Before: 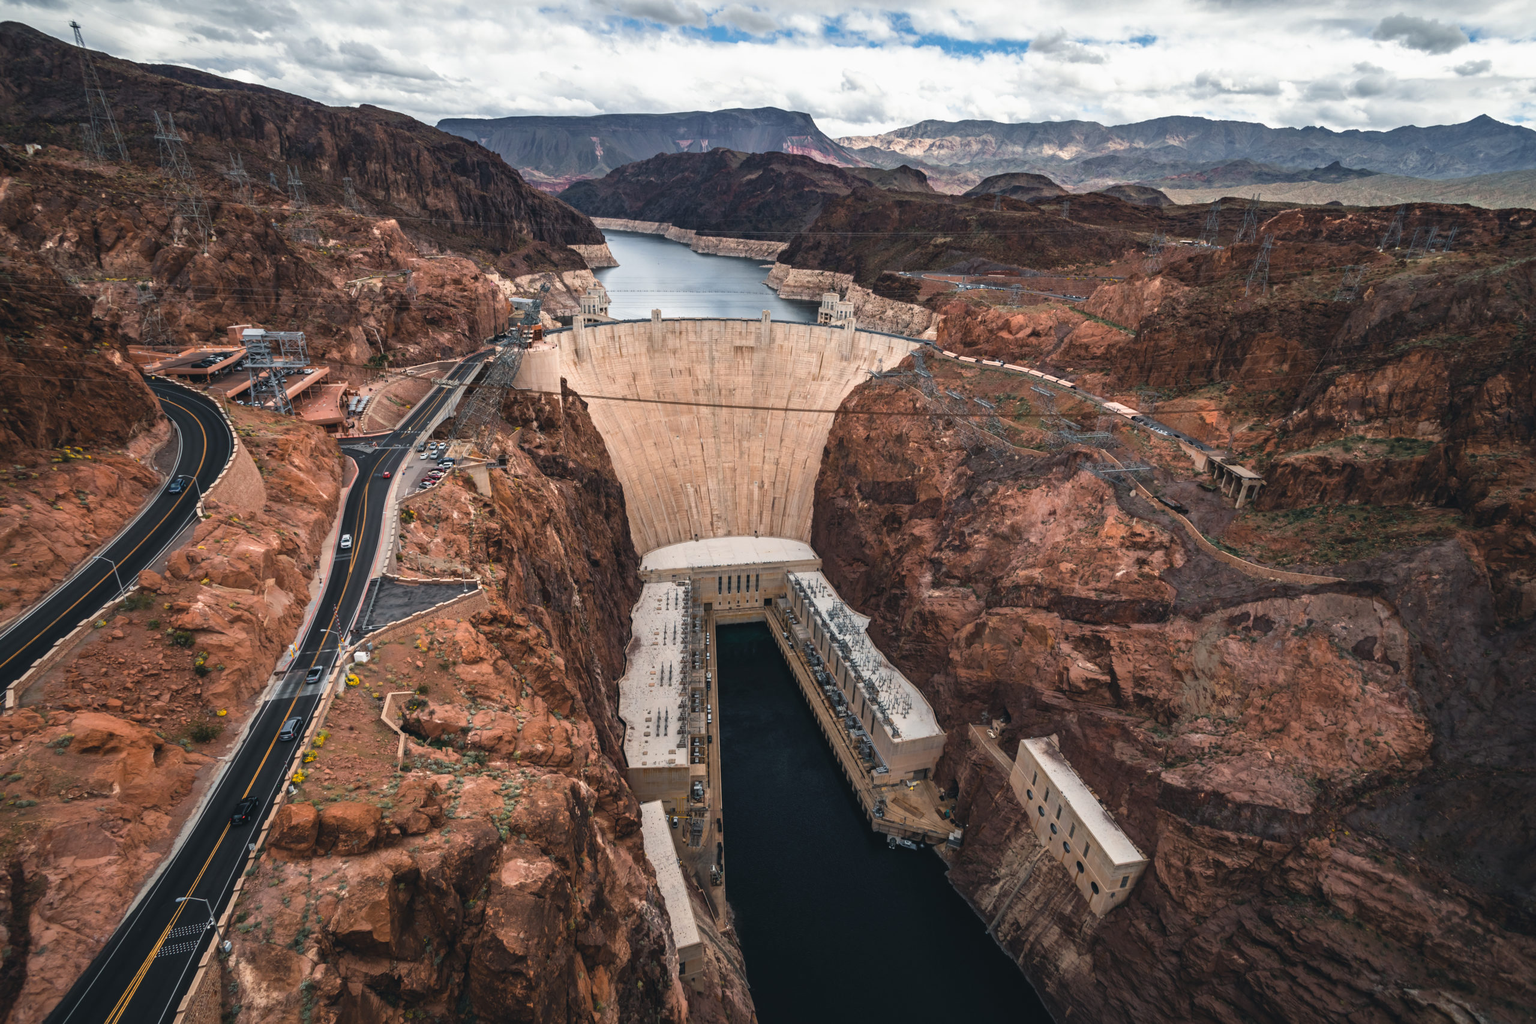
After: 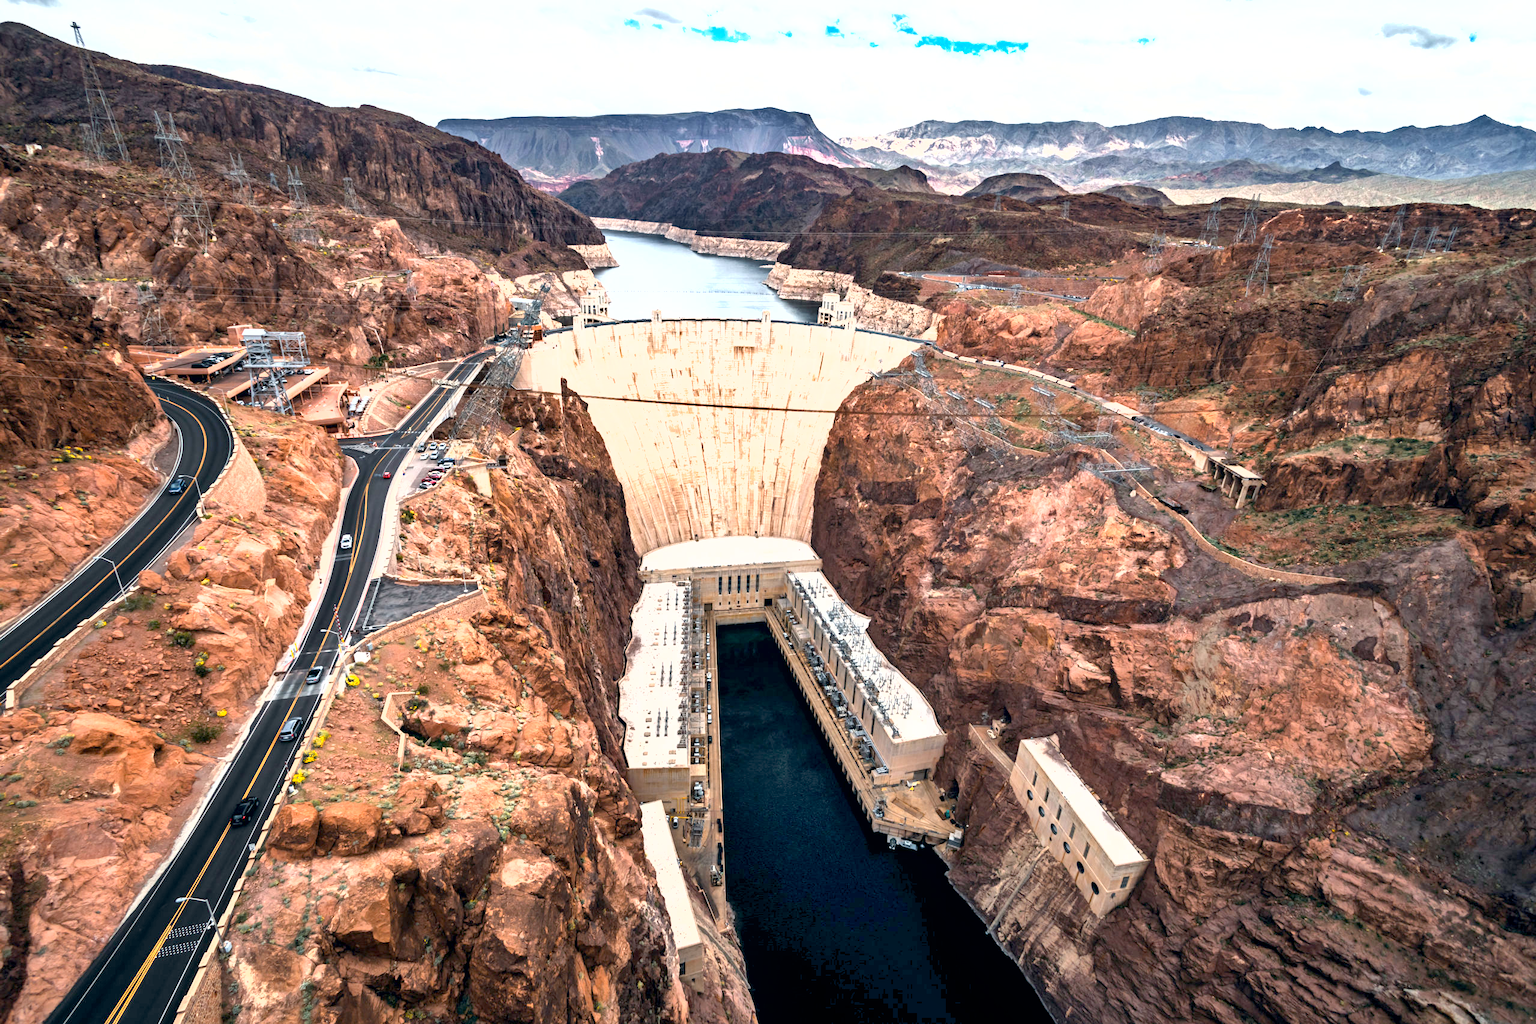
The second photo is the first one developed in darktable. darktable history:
shadows and highlights: low approximation 0.01, soften with gaussian
exposure: black level correction 0.009, exposure 1.425 EV, compensate highlight preservation false
